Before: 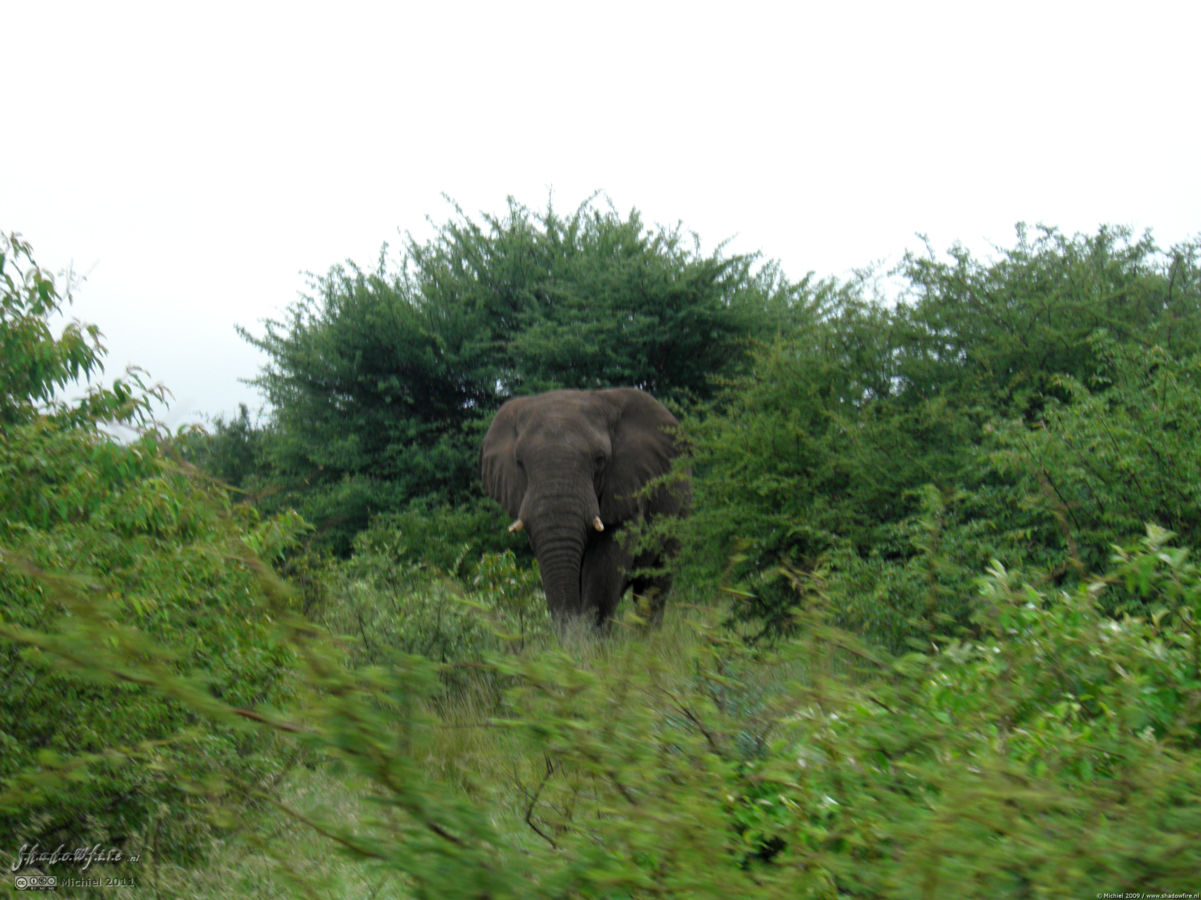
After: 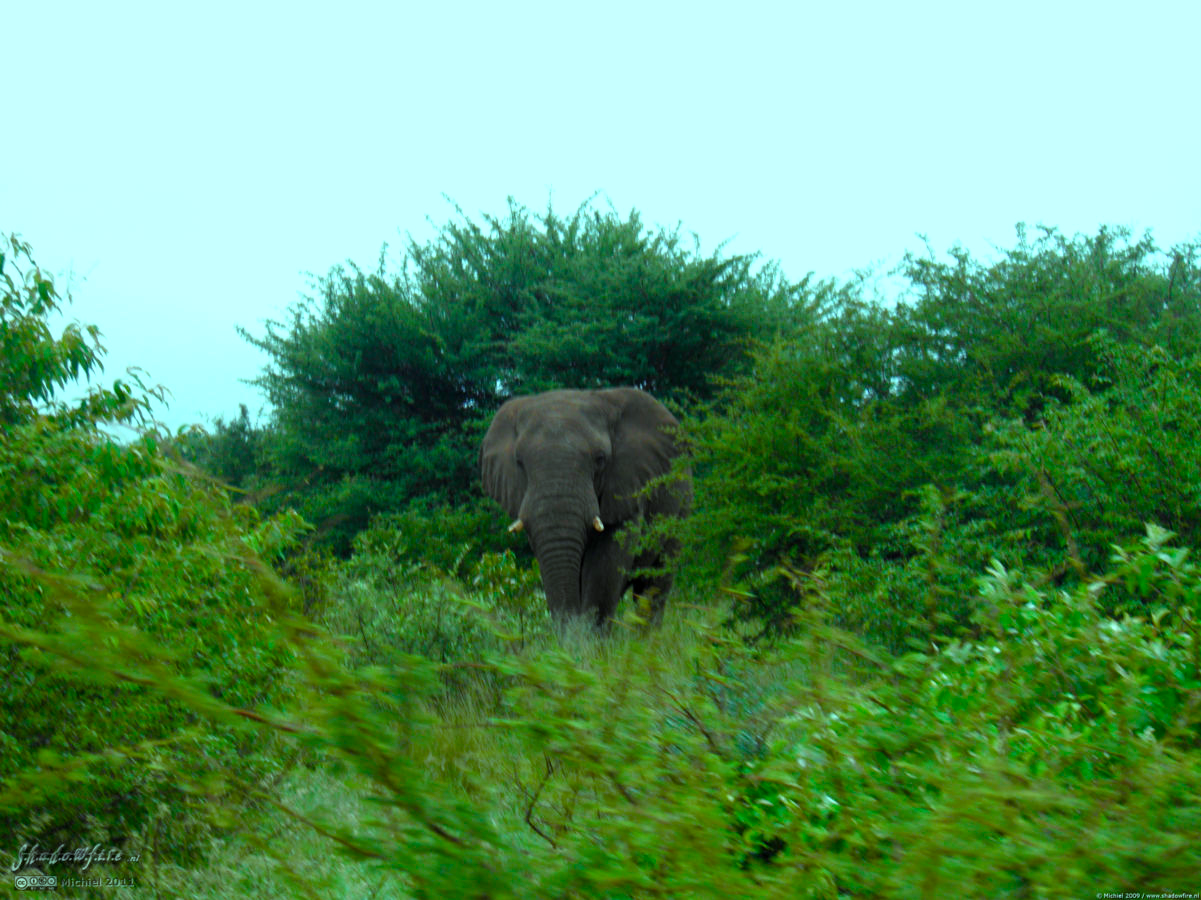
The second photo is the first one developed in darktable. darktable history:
color balance rgb: highlights gain › luminance 15.218%, highlights gain › chroma 6.944%, highlights gain › hue 126.14°, perceptual saturation grading › global saturation 20%, perceptual saturation grading › highlights -25.251%, perceptual saturation grading › shadows 50.017%
color correction: highlights a* -11.42, highlights b* -15.13
